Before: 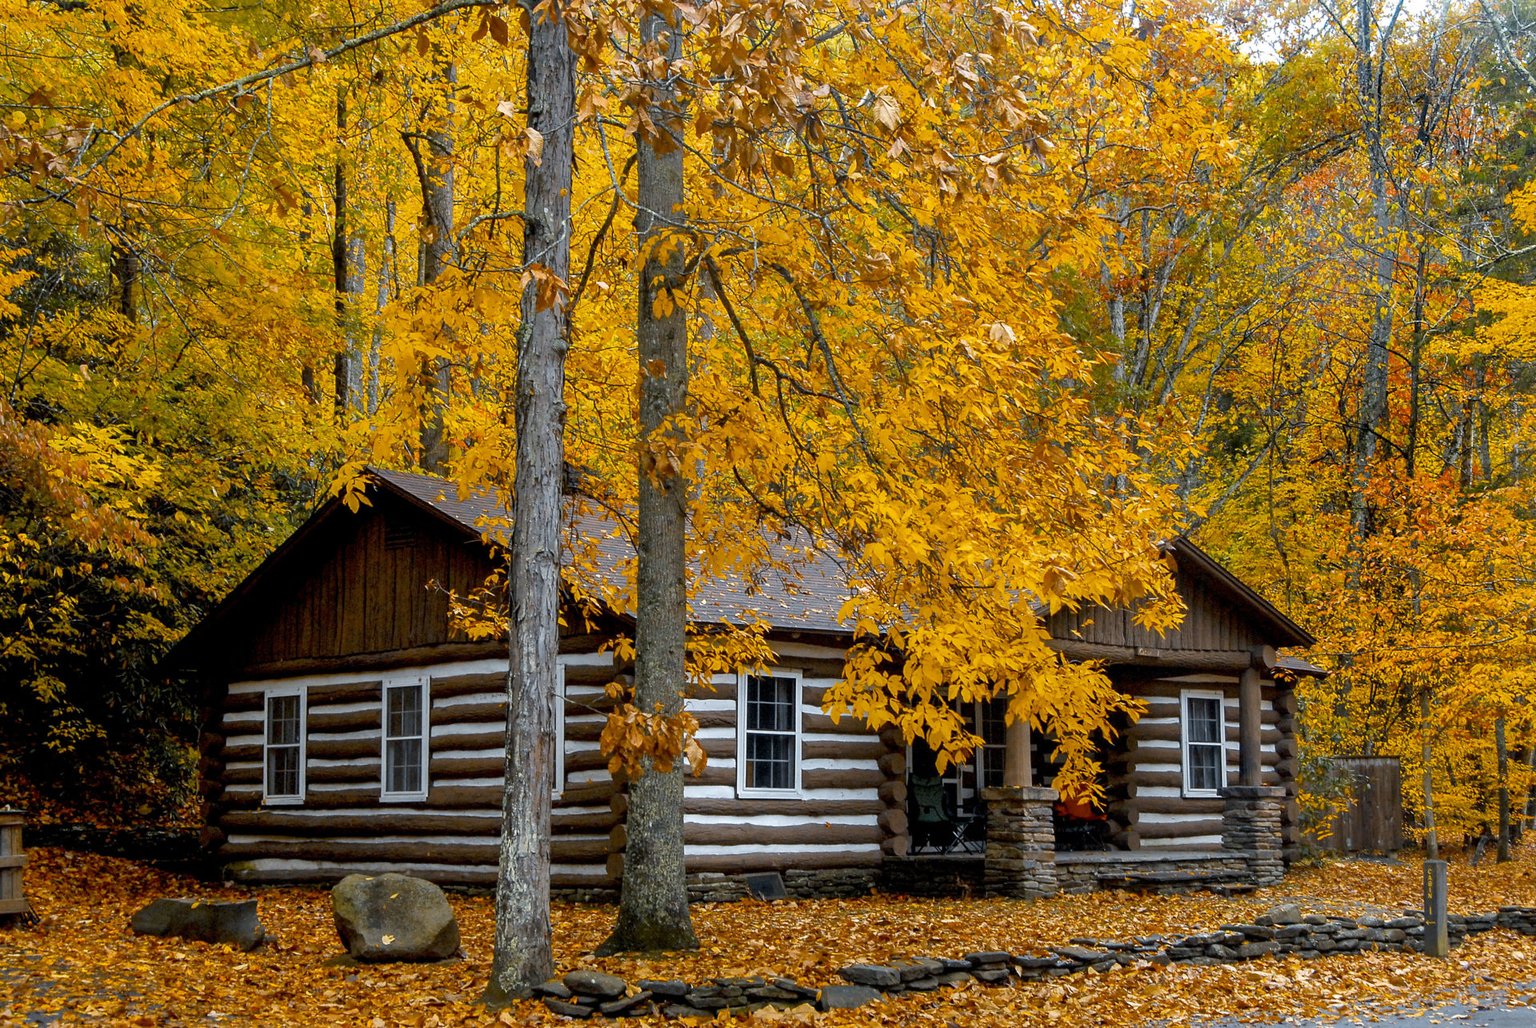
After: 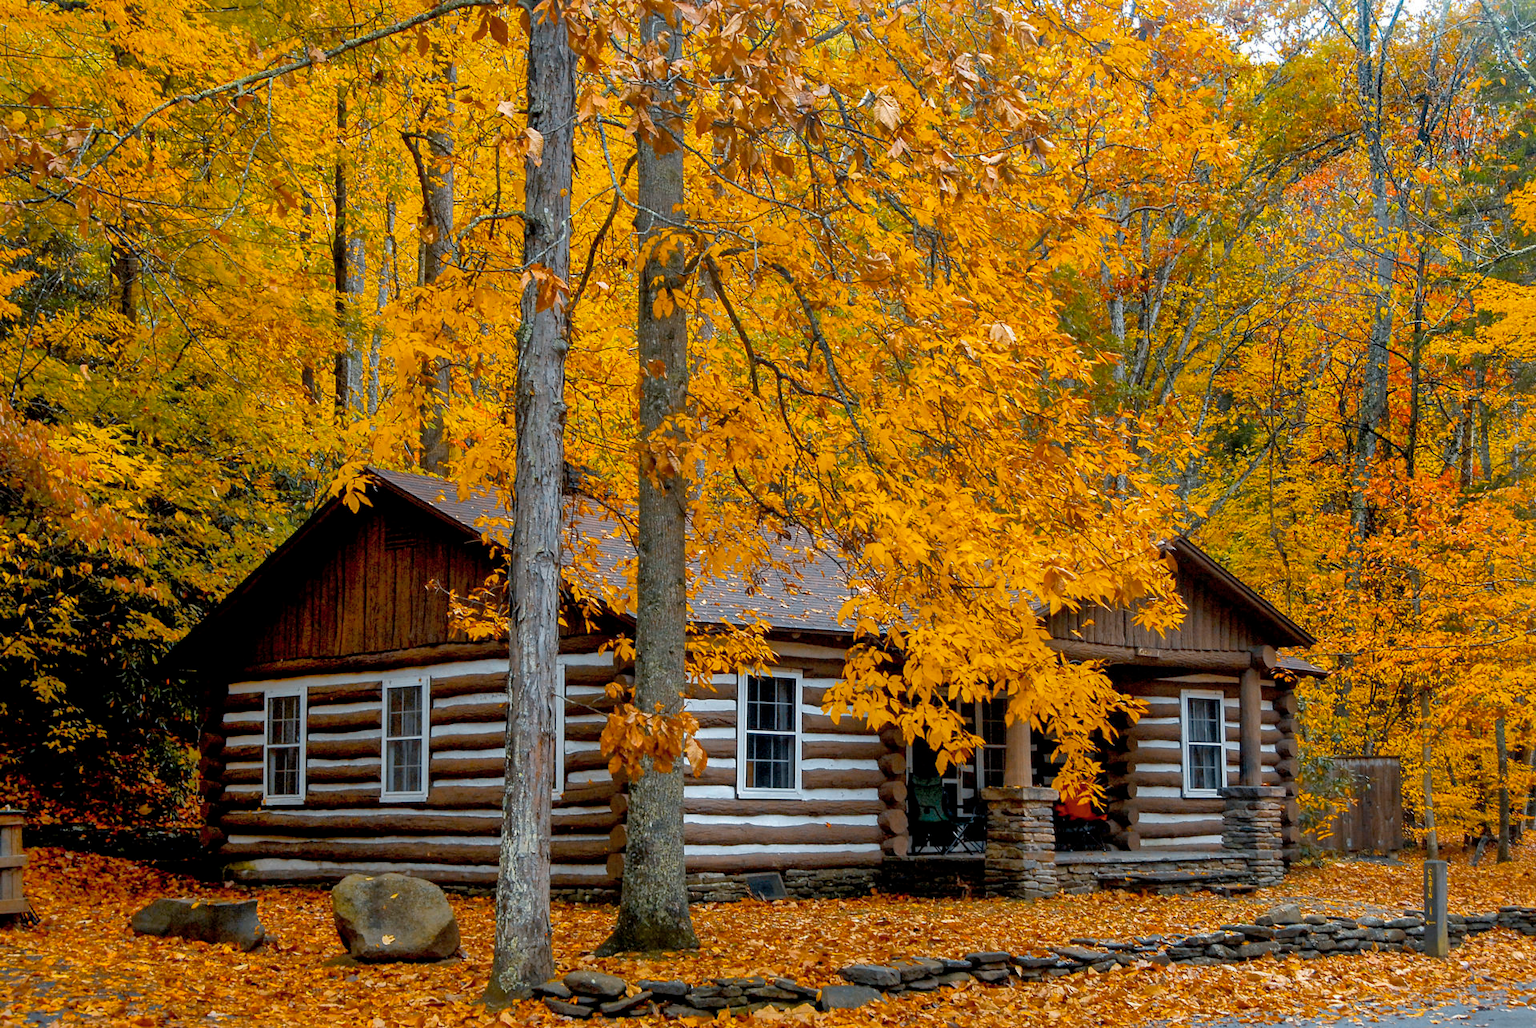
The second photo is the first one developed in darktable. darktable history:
white balance: emerald 1
shadows and highlights: on, module defaults
